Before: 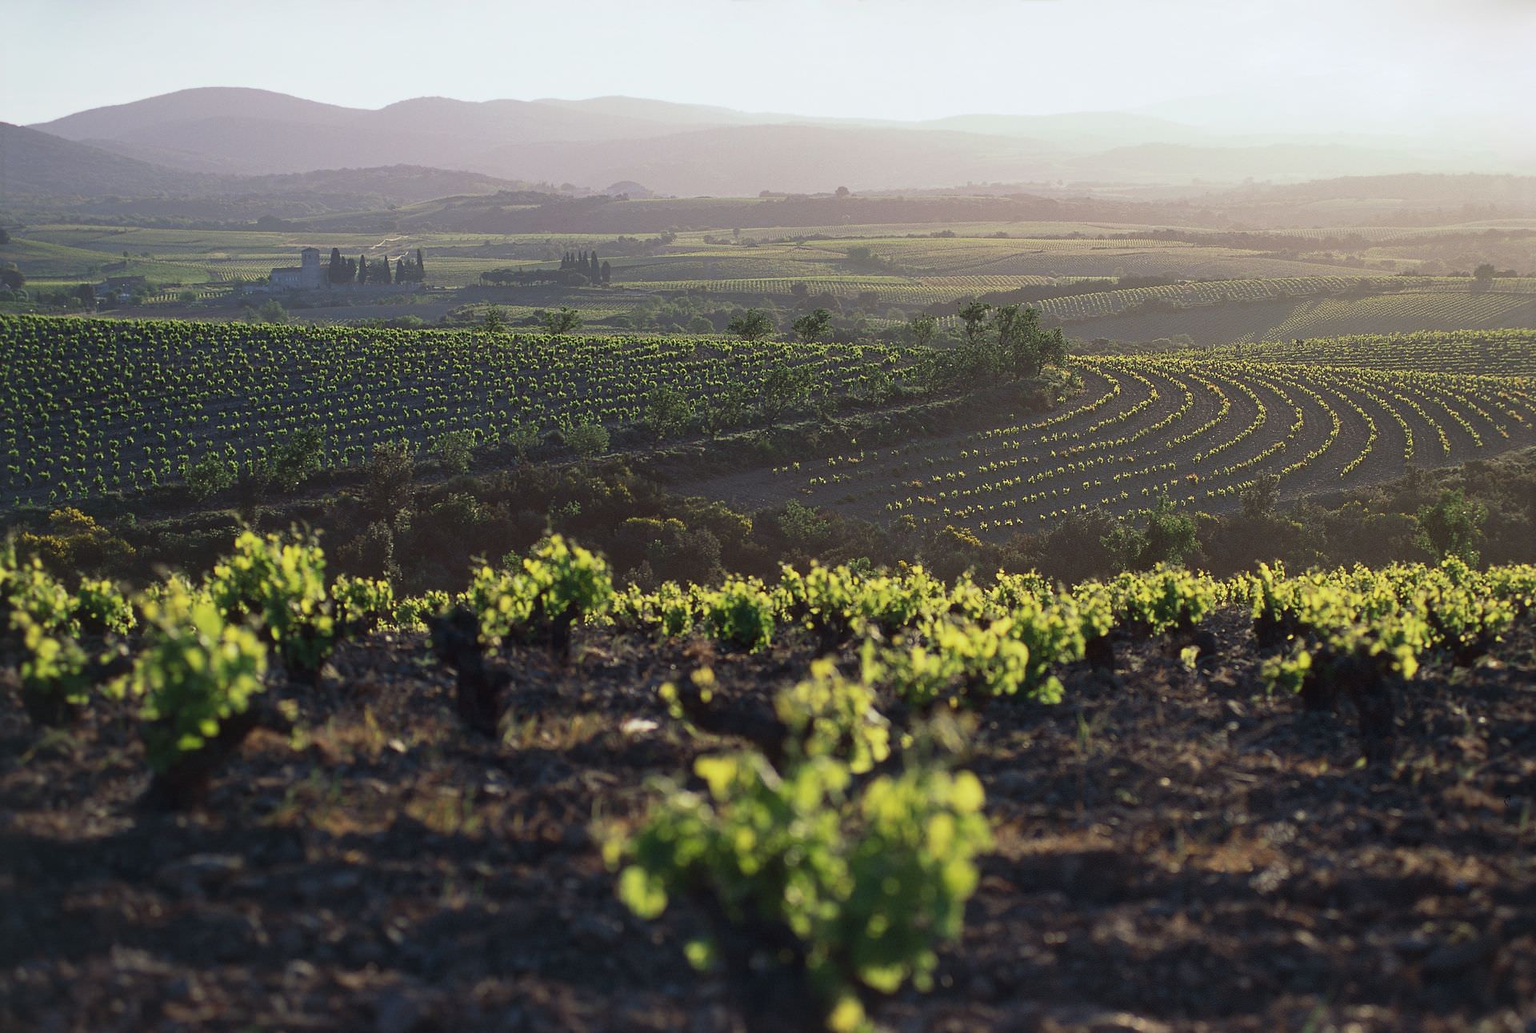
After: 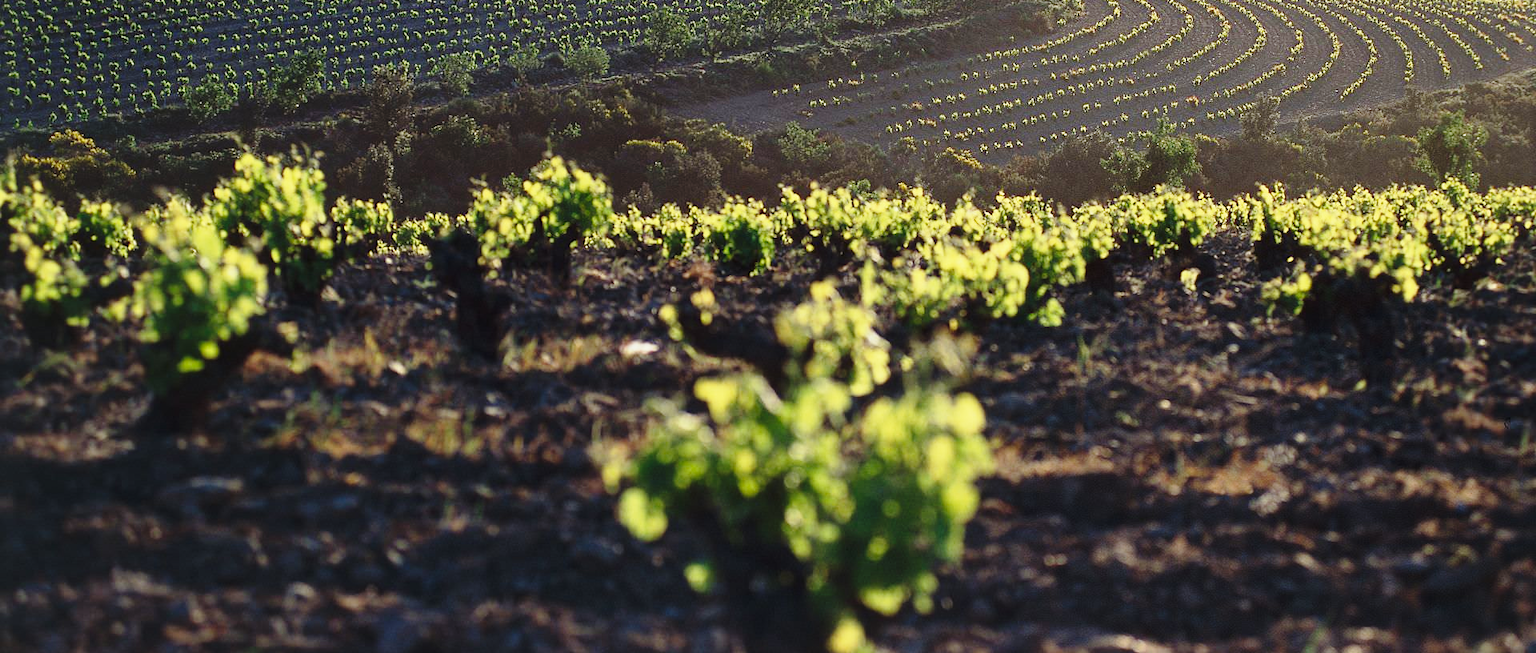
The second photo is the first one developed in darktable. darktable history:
crop and rotate: top 36.659%
base curve: curves: ch0 [(0, 0) (0.028, 0.03) (0.121, 0.232) (0.46, 0.748) (0.859, 0.968) (1, 1)], preserve colors none
